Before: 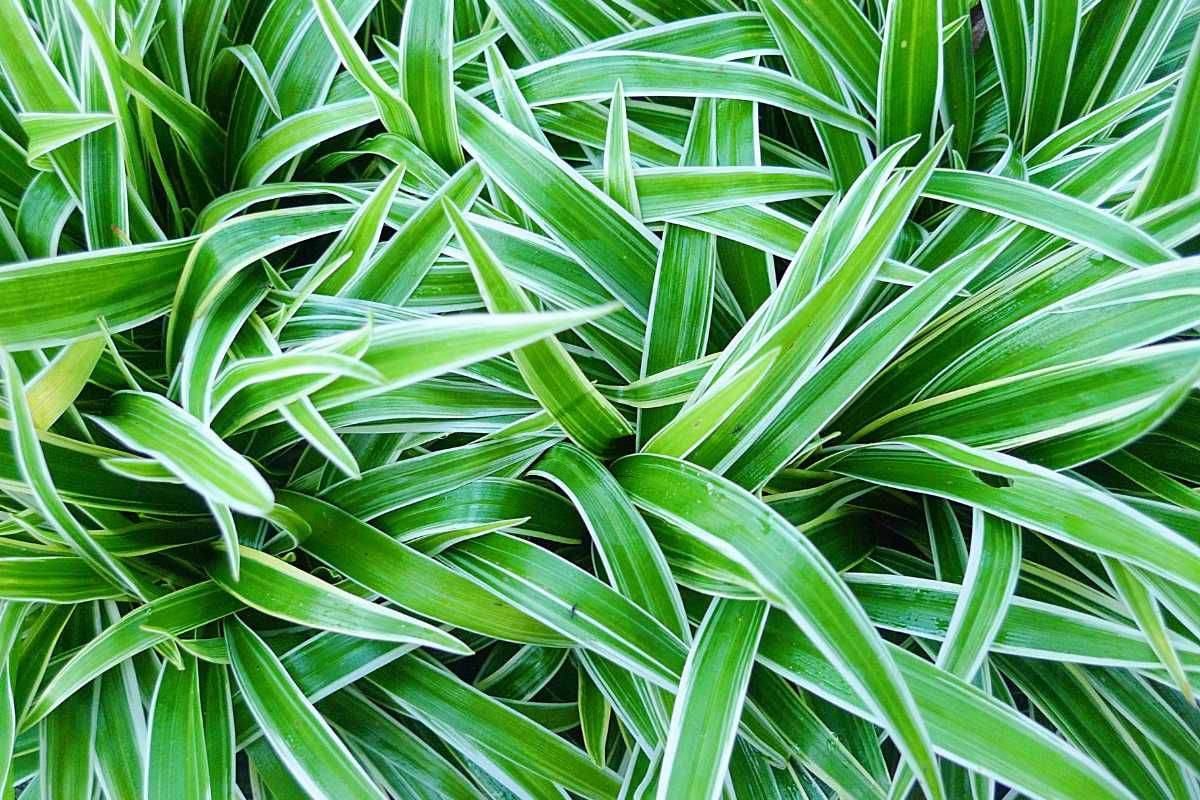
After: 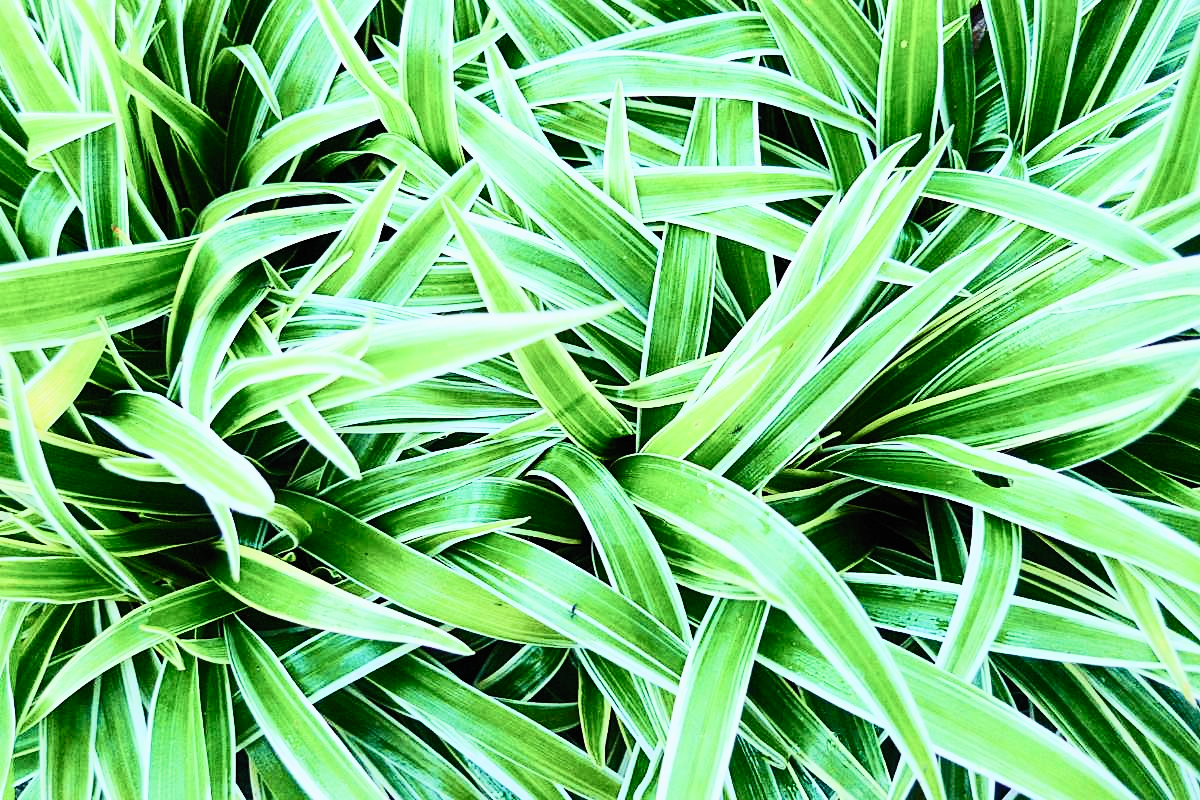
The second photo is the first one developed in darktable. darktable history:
filmic rgb: black relative exposure -6.98 EV, white relative exposure 5.62 EV, hardness 2.85, add noise in highlights 0, preserve chrominance max RGB, color science v3 (2019), use custom middle-gray values true, contrast in highlights soft
contrast brightness saturation: contrast 0.633, brightness 0.333, saturation 0.145
velvia: on, module defaults
